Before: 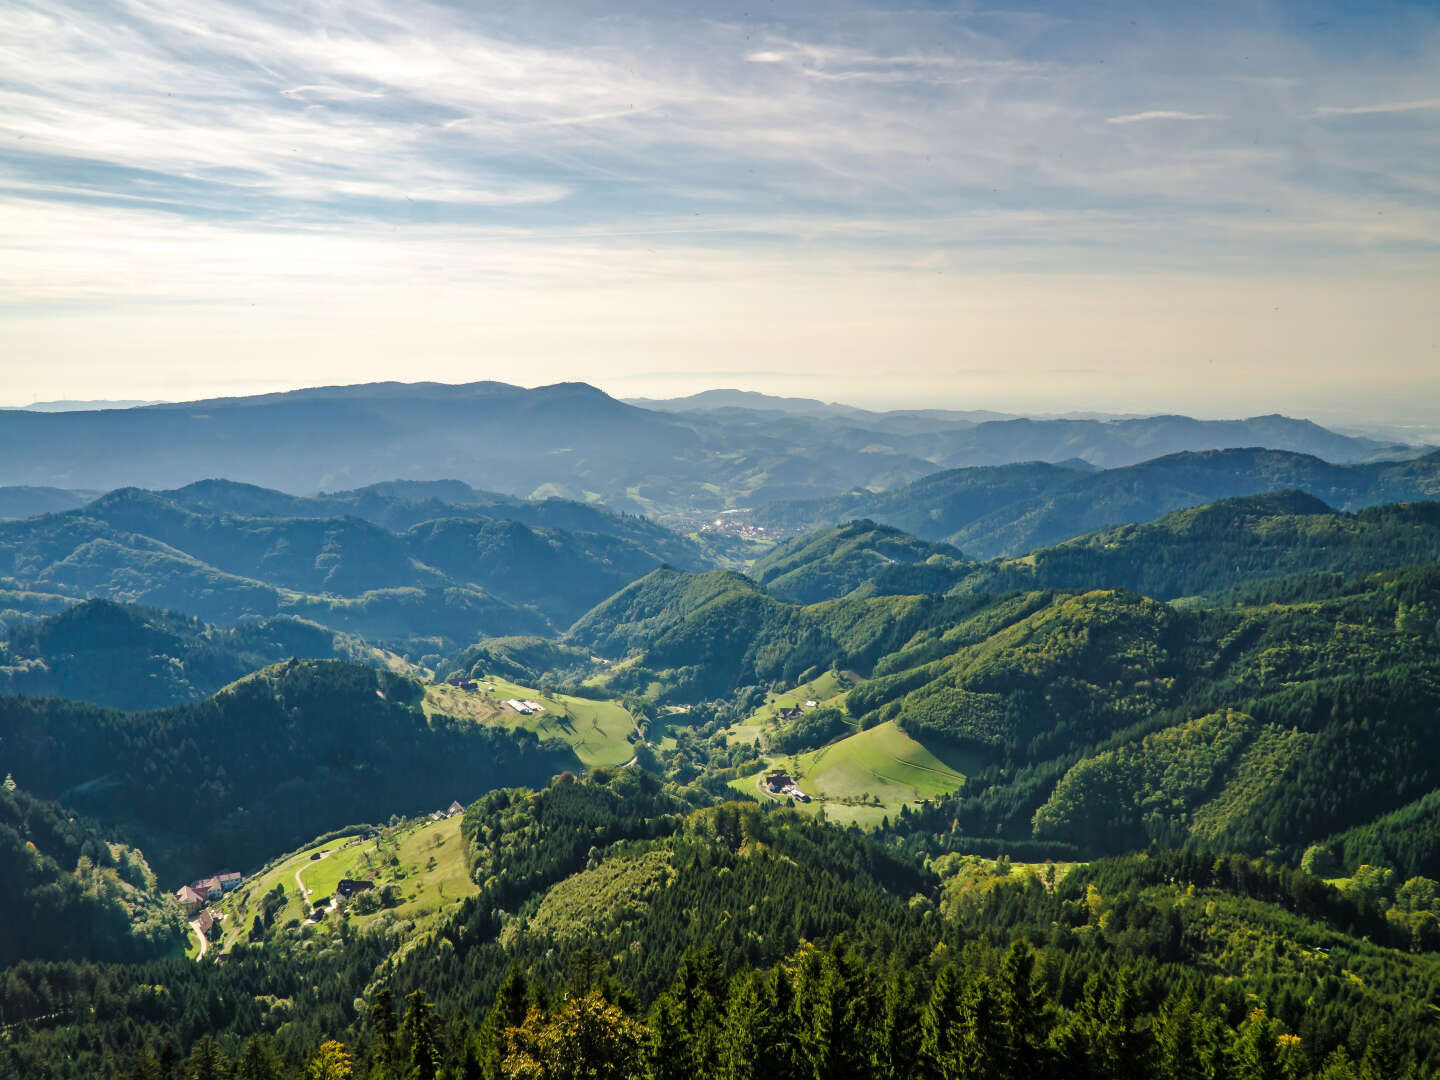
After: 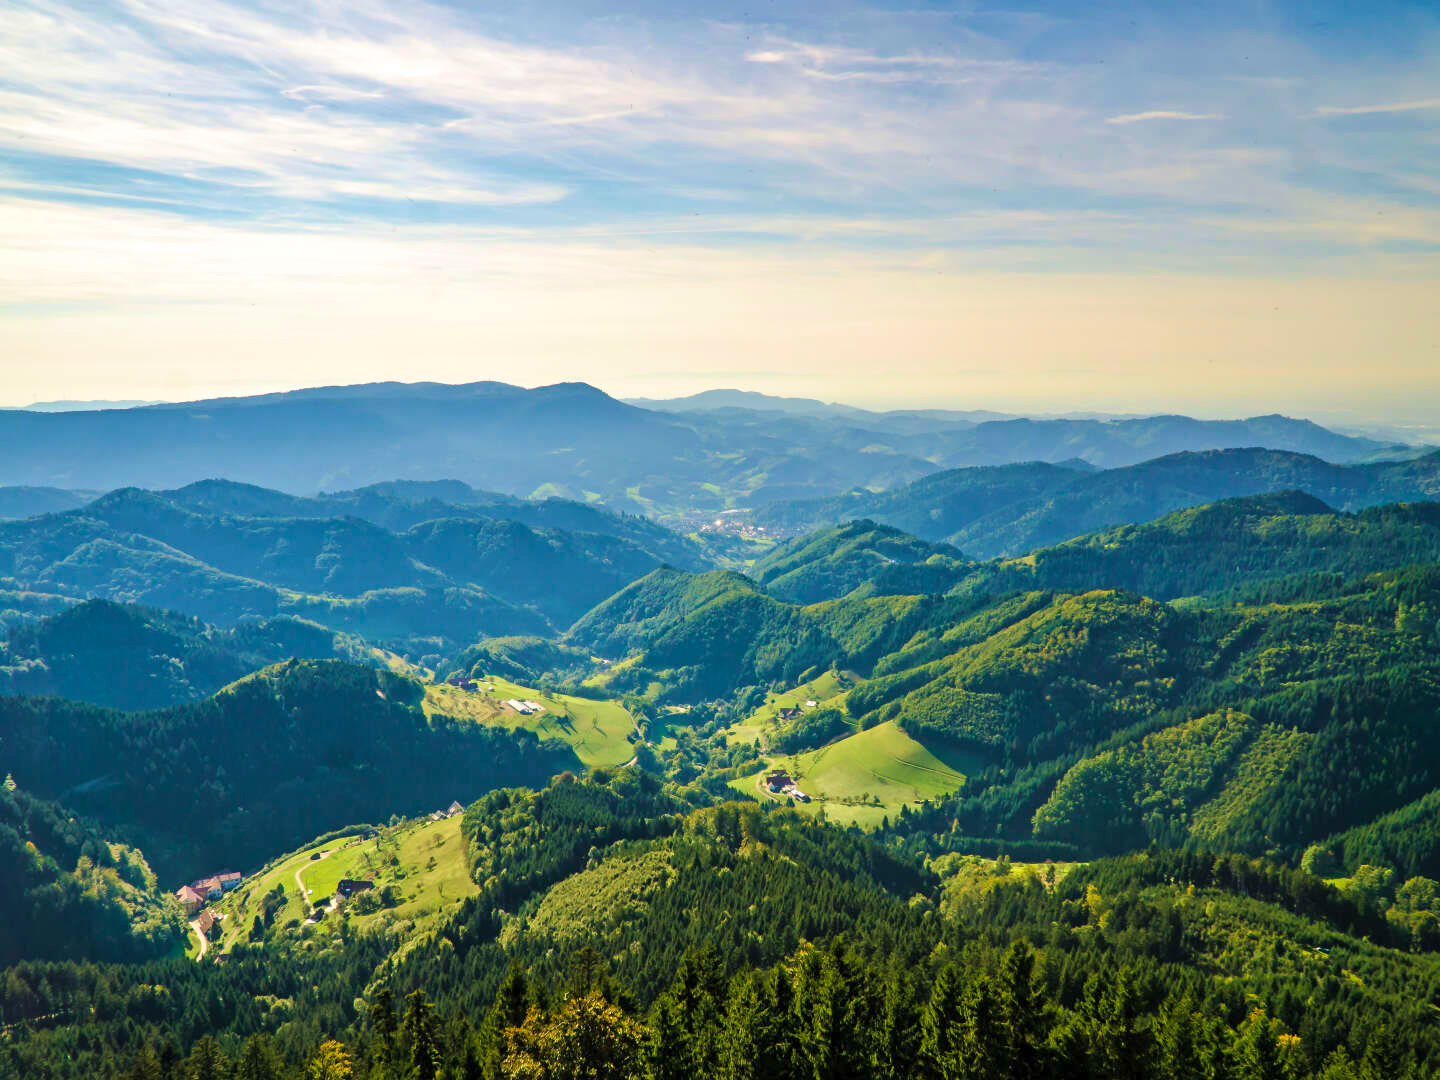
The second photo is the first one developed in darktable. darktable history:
base curve: preserve colors none
velvia: strength 45%
contrast brightness saturation: contrast 0.07, brightness 0.08, saturation 0.18
